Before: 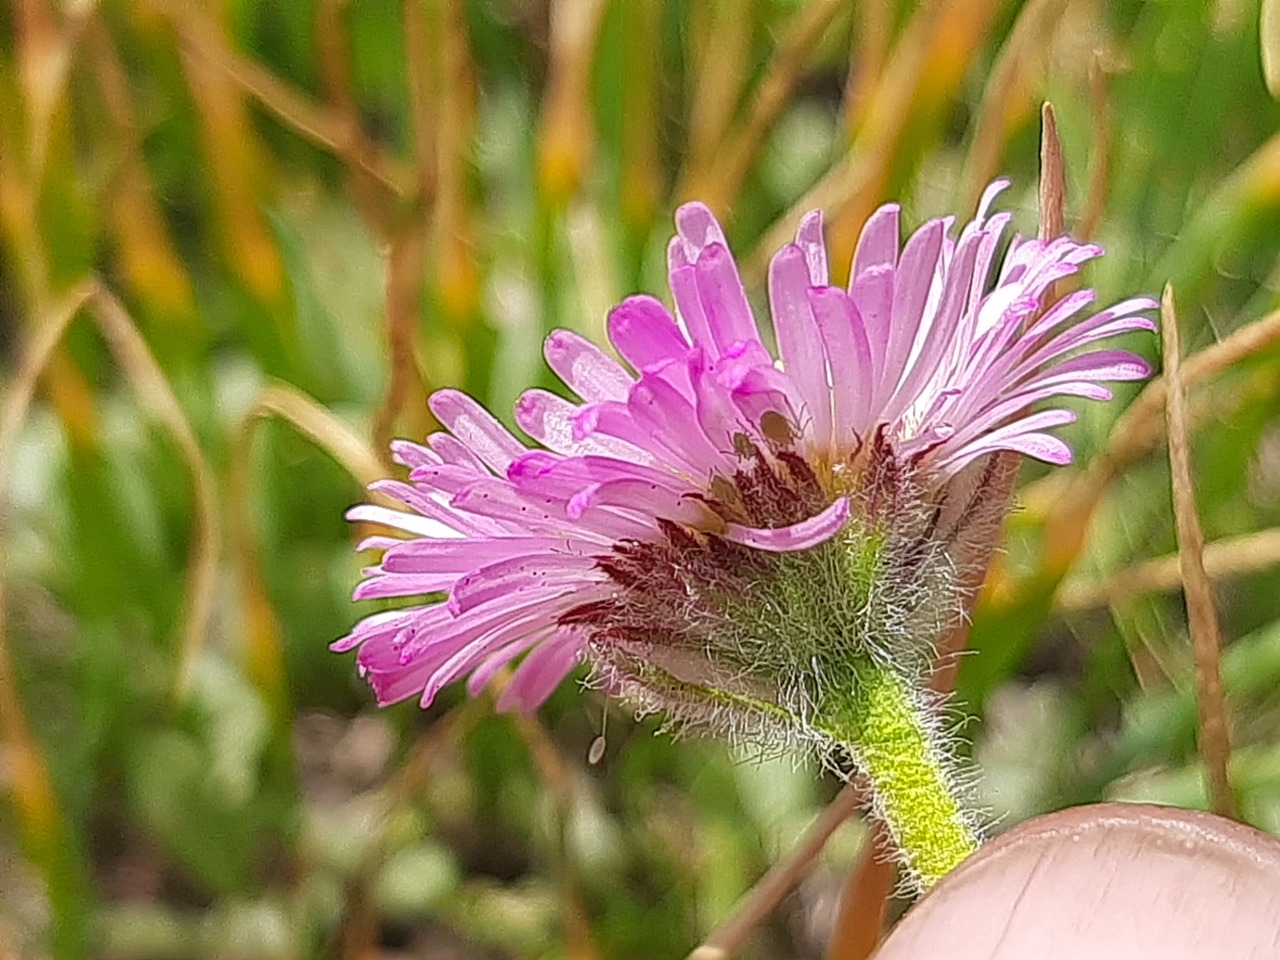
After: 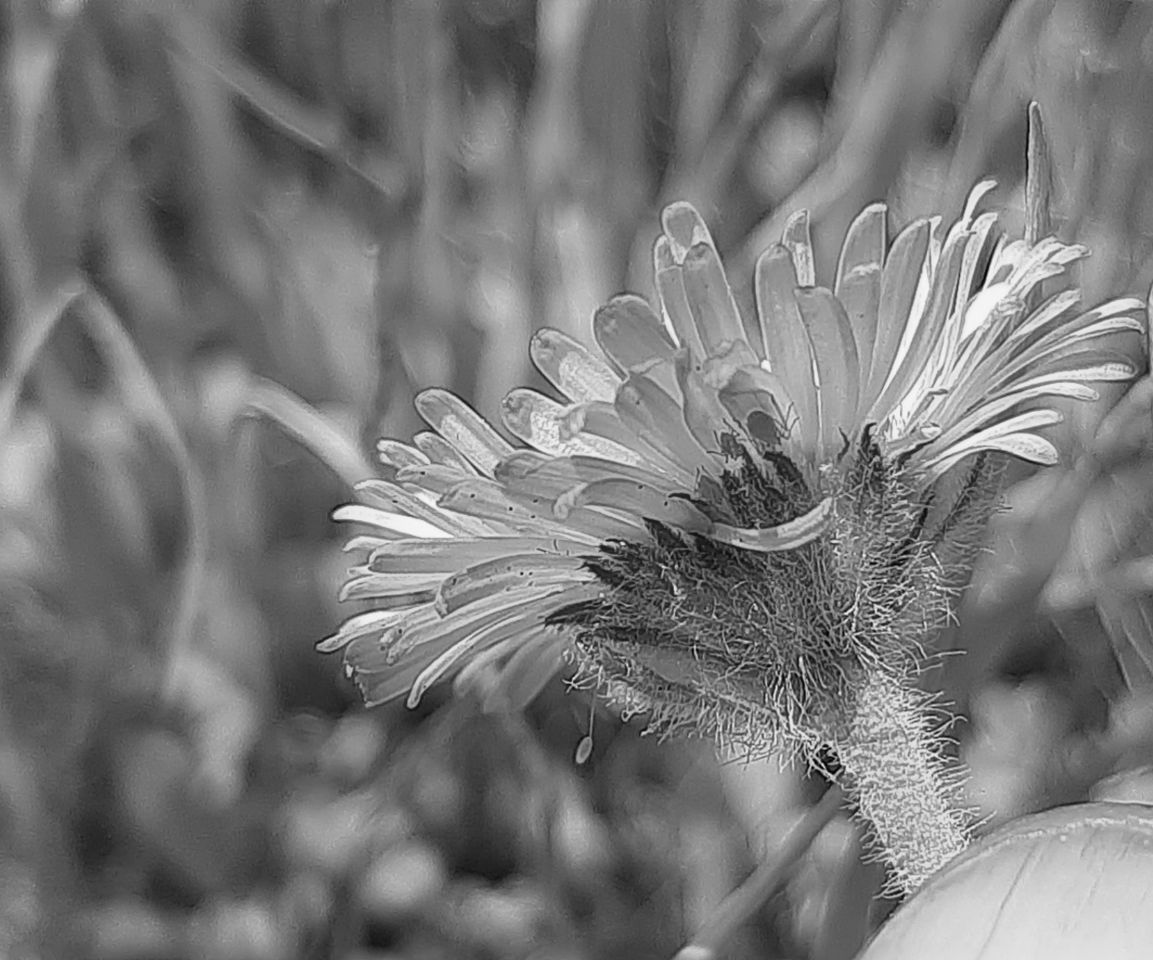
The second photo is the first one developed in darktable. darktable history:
monochrome: a 14.95, b -89.96
crop and rotate: left 1.088%, right 8.807%
